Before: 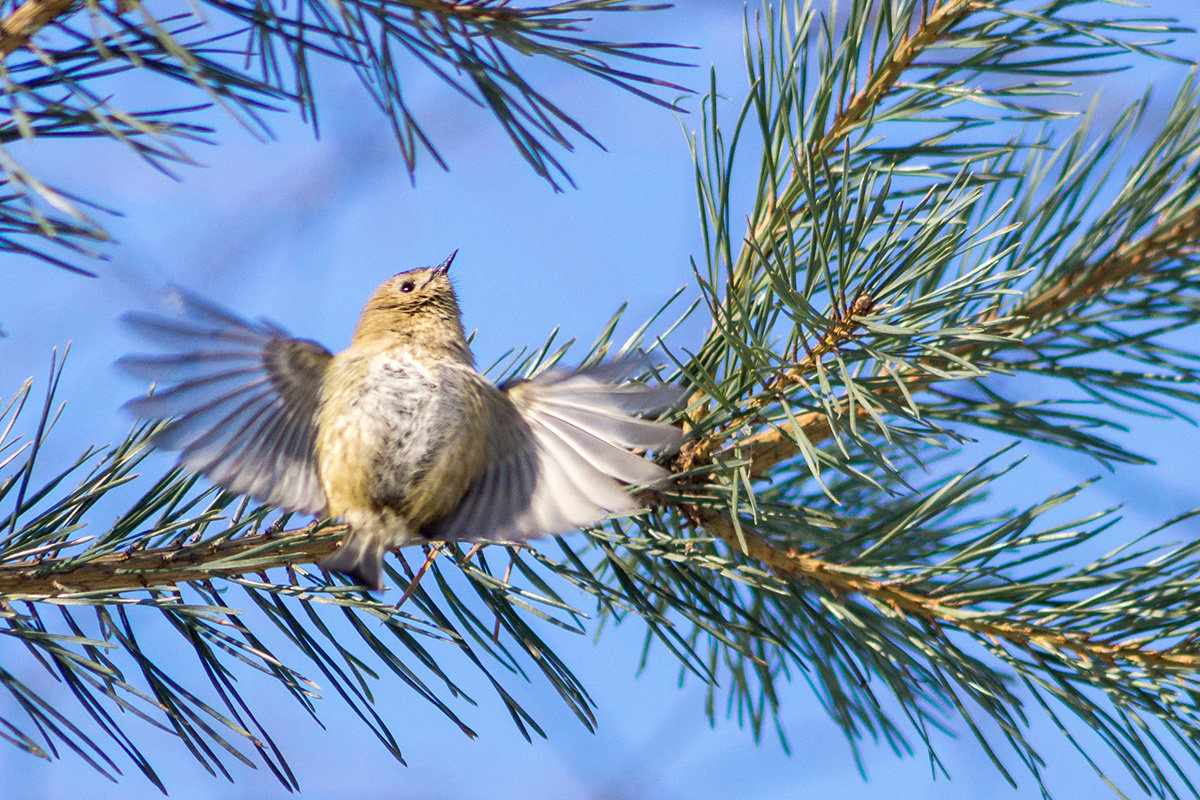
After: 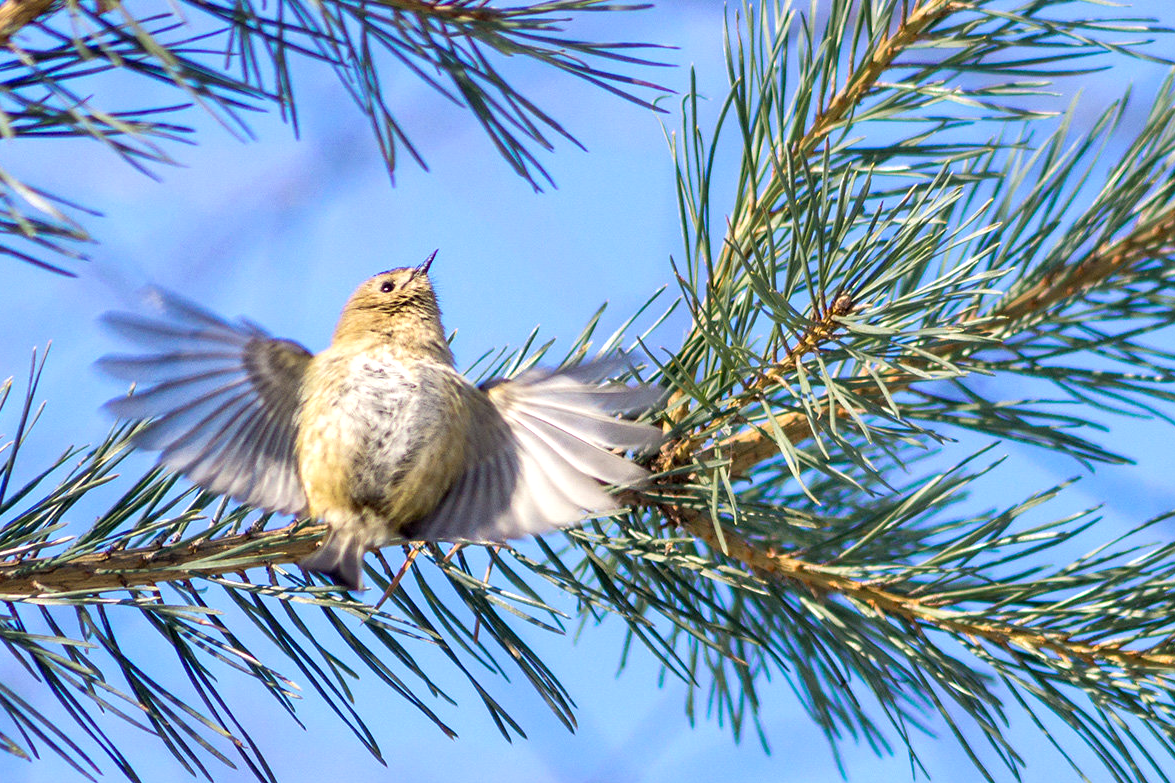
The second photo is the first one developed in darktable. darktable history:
crop: left 1.743%, right 0.268%, bottom 2.011%
exposure: black level correction 0.001, exposure 0.3 EV, compensate highlight preservation false
